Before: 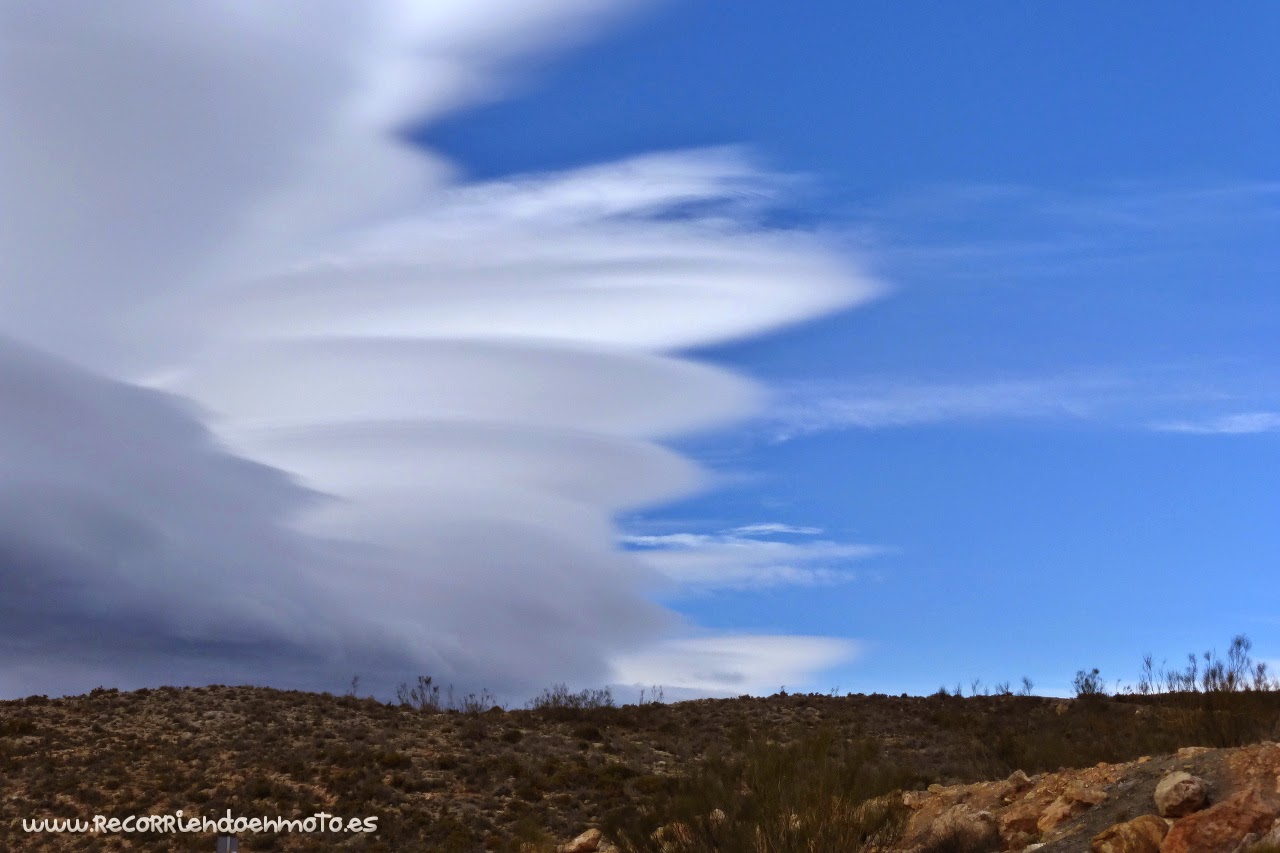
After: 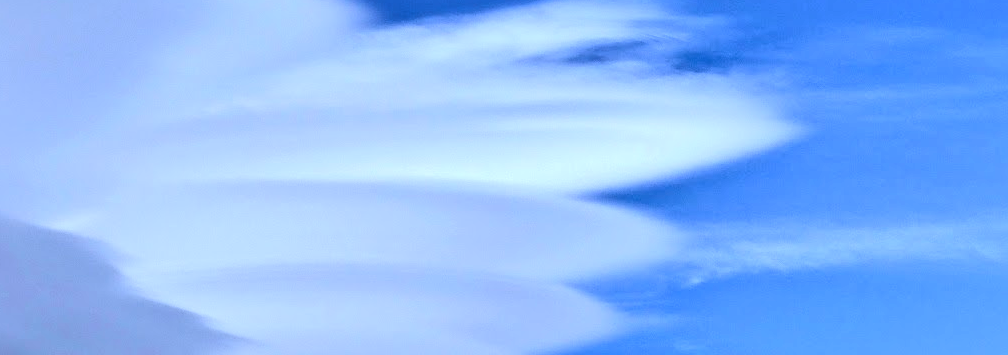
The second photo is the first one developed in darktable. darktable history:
local contrast: mode bilateral grid, contrast 24, coarseness 60, detail 152%, midtone range 0.2
tone curve: curves: ch0 [(0, 0) (0.003, 0.195) (0.011, 0.196) (0.025, 0.196) (0.044, 0.196) (0.069, 0.196) (0.1, 0.196) (0.136, 0.197) (0.177, 0.207) (0.224, 0.224) (0.277, 0.268) (0.335, 0.336) (0.399, 0.424) (0.468, 0.533) (0.543, 0.632) (0.623, 0.715) (0.709, 0.789) (0.801, 0.85) (0.898, 0.906) (1, 1)], color space Lab, linked channels, preserve colors none
color calibration: illuminant custom, x 0.388, y 0.387, temperature 3843.15 K, gamut compression 2.98
crop: left 6.84%, top 18.492%, right 14.337%, bottom 39.787%
